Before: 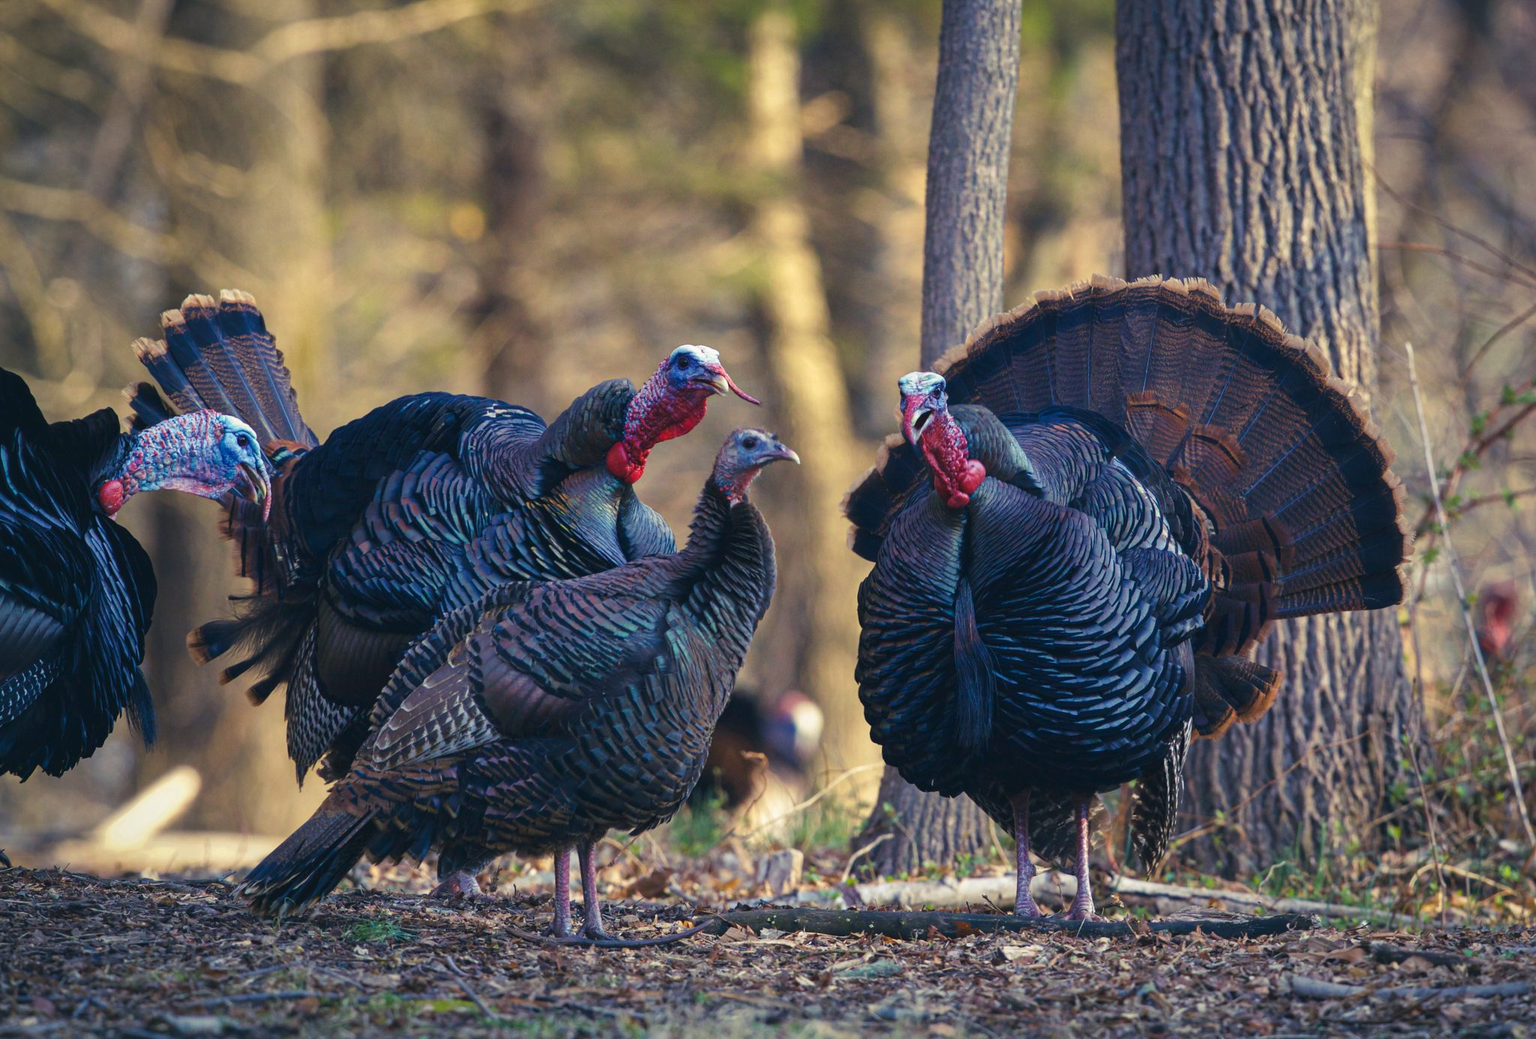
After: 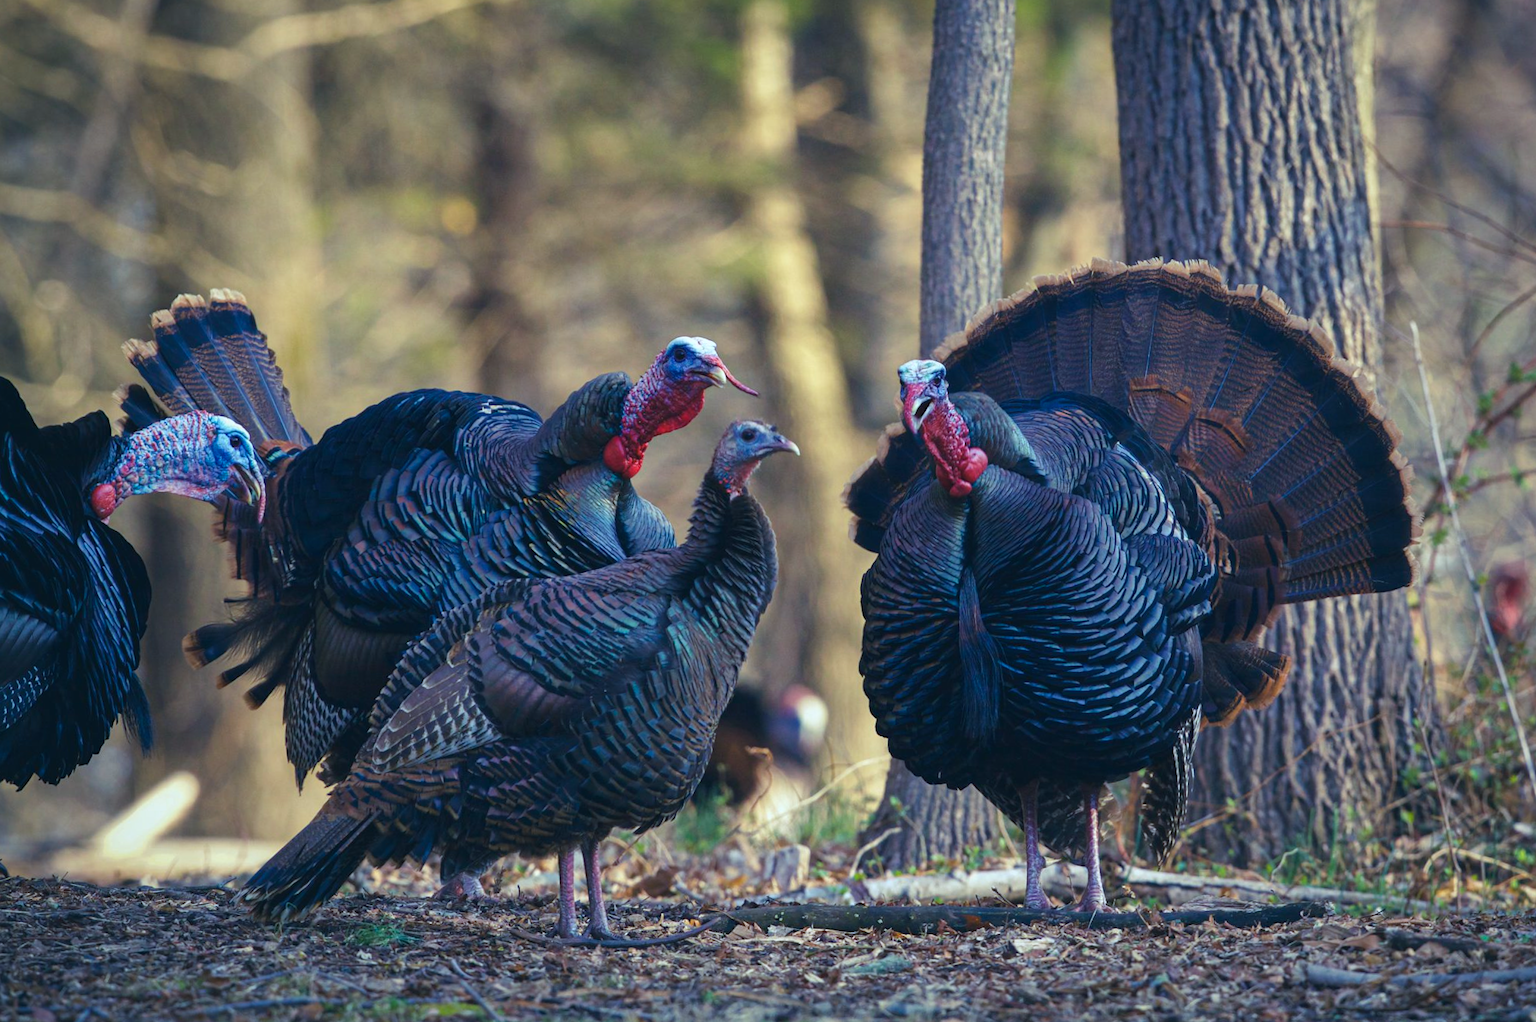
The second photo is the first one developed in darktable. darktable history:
rotate and perspective: rotation -1°, crop left 0.011, crop right 0.989, crop top 0.025, crop bottom 0.975
color calibration: illuminant Planckian (black body), x 0.368, y 0.361, temperature 4275.92 K
